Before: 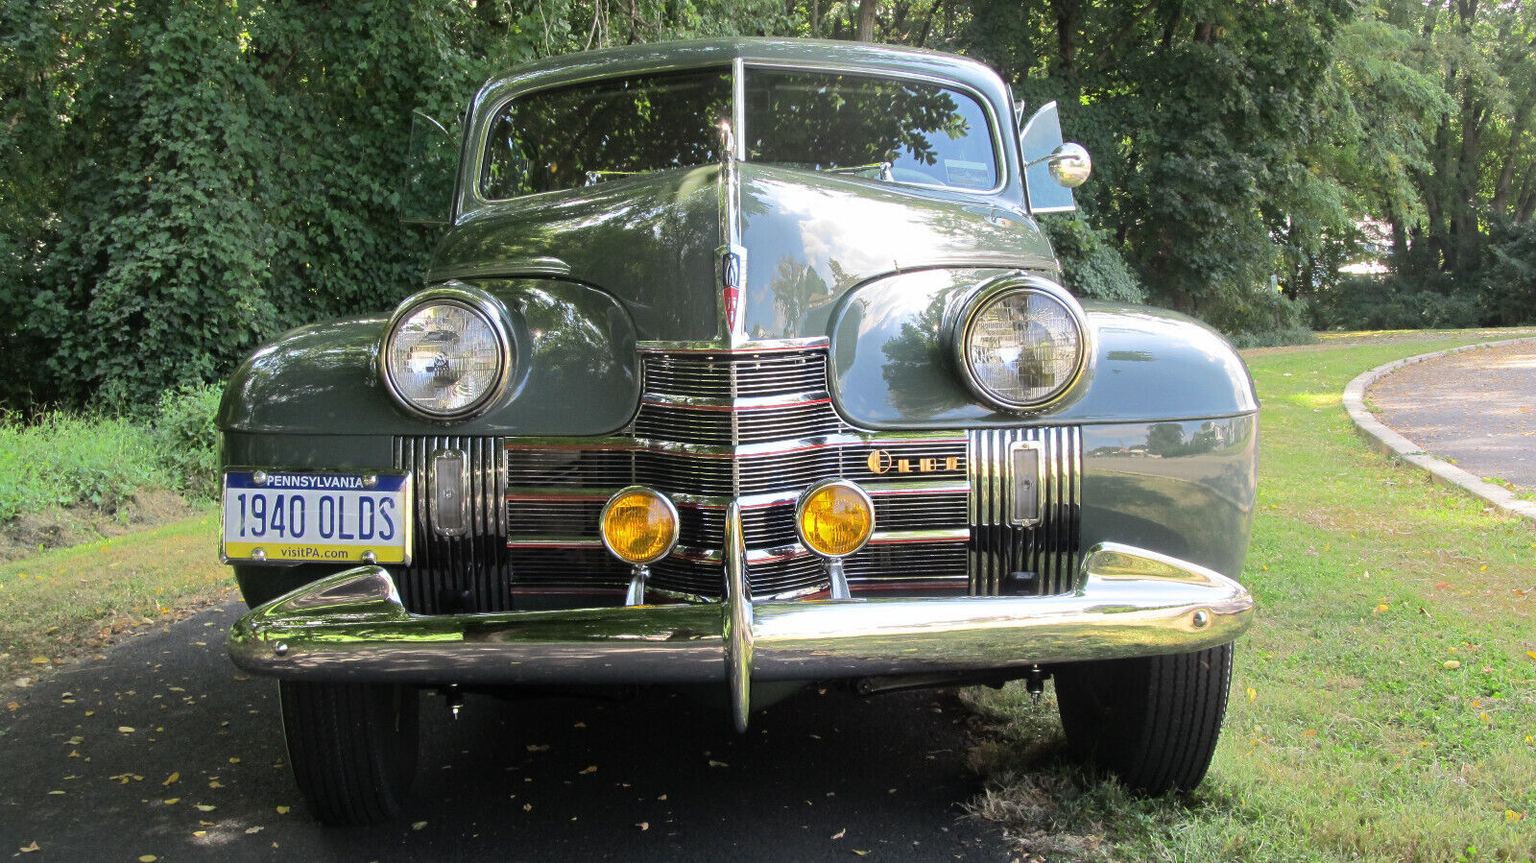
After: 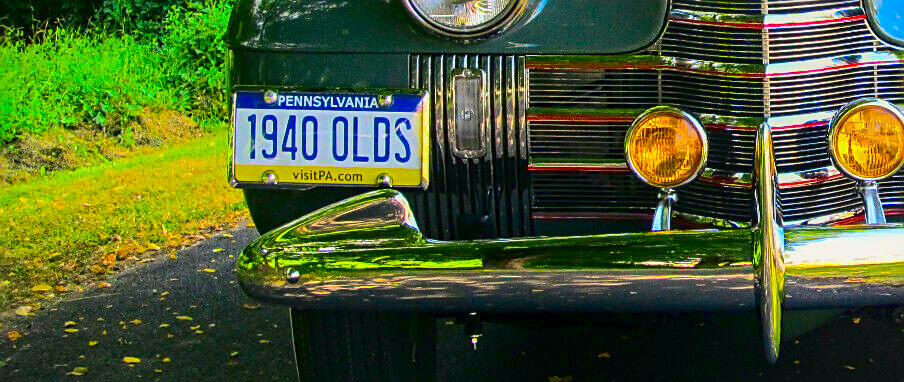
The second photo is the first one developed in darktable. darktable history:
vignetting: fall-off start 99.7%, center (0.041, -0.097), width/height ratio 1.324, unbound false
crop: top 44.501%, right 43.474%, bottom 12.922%
contrast brightness saturation: contrast 0.219, brightness -0.189, saturation 0.241
color balance rgb: shadows lift › luminance -8.042%, shadows lift › chroma 2.359%, shadows lift › hue 164.24°, highlights gain › luminance 5.646%, highlights gain › chroma 2.543%, highlights gain › hue 91.82°, linear chroma grading › shadows -39.304%, linear chroma grading › highlights 40.246%, linear chroma grading › global chroma 44.525%, linear chroma grading › mid-tones -29.905%, perceptual saturation grading › global saturation 29.94%, contrast -29.942%
haze removal: compatibility mode true, adaptive false
local contrast: on, module defaults
sharpen: on, module defaults
exposure: black level correction 0, exposure 0.691 EV, compensate highlight preservation false
